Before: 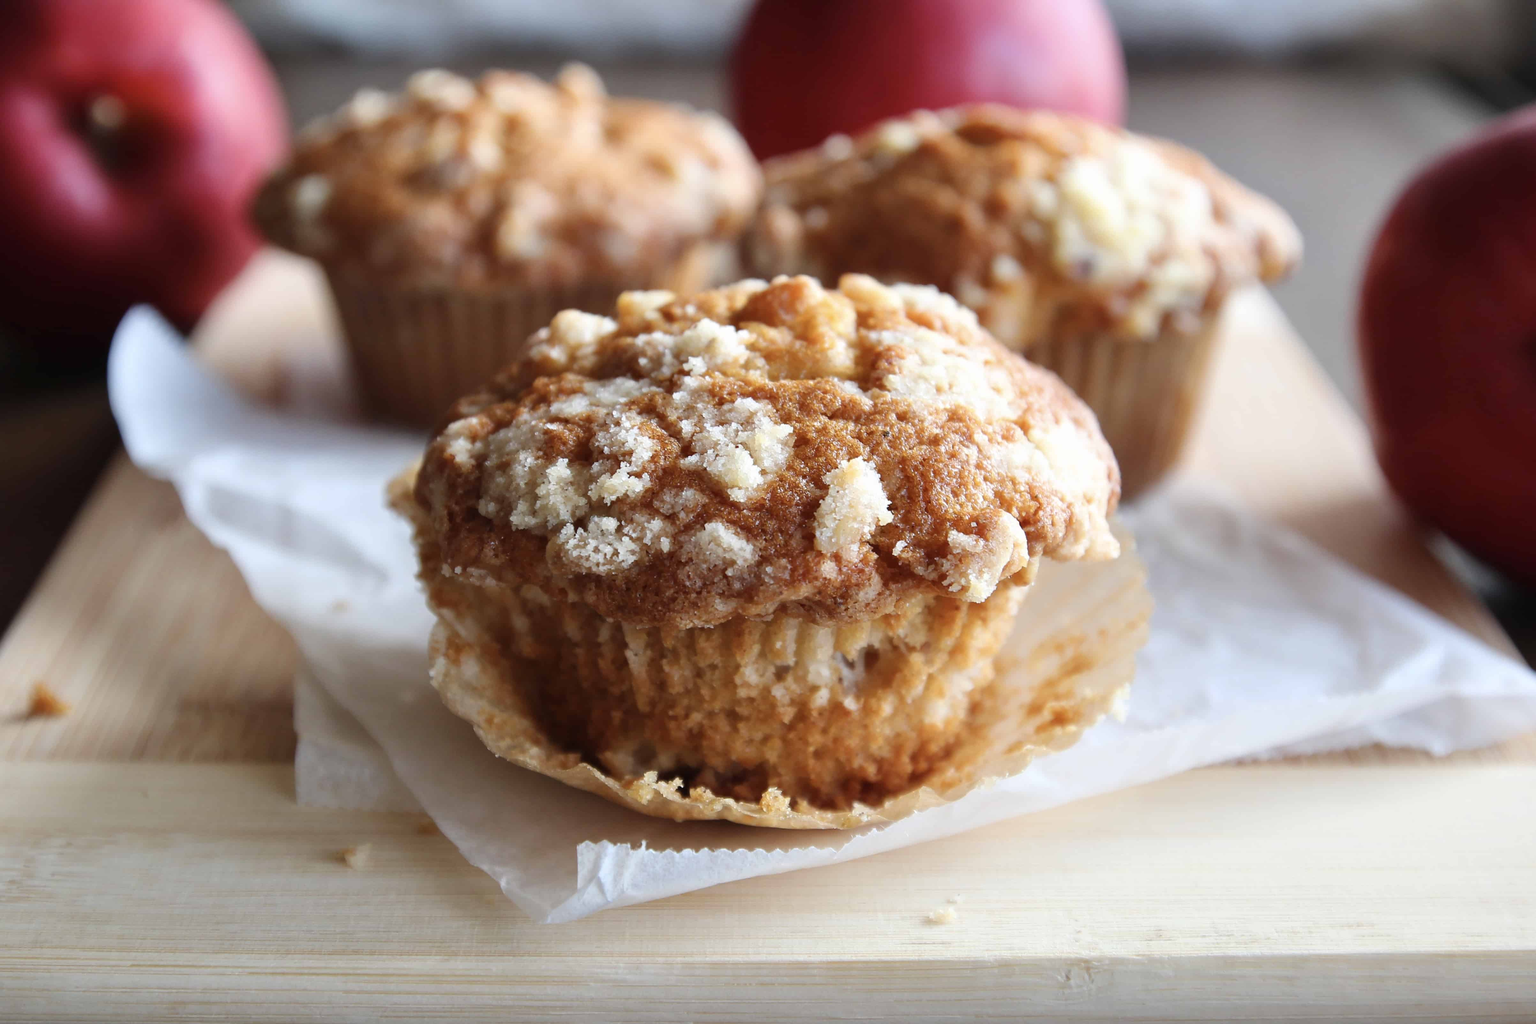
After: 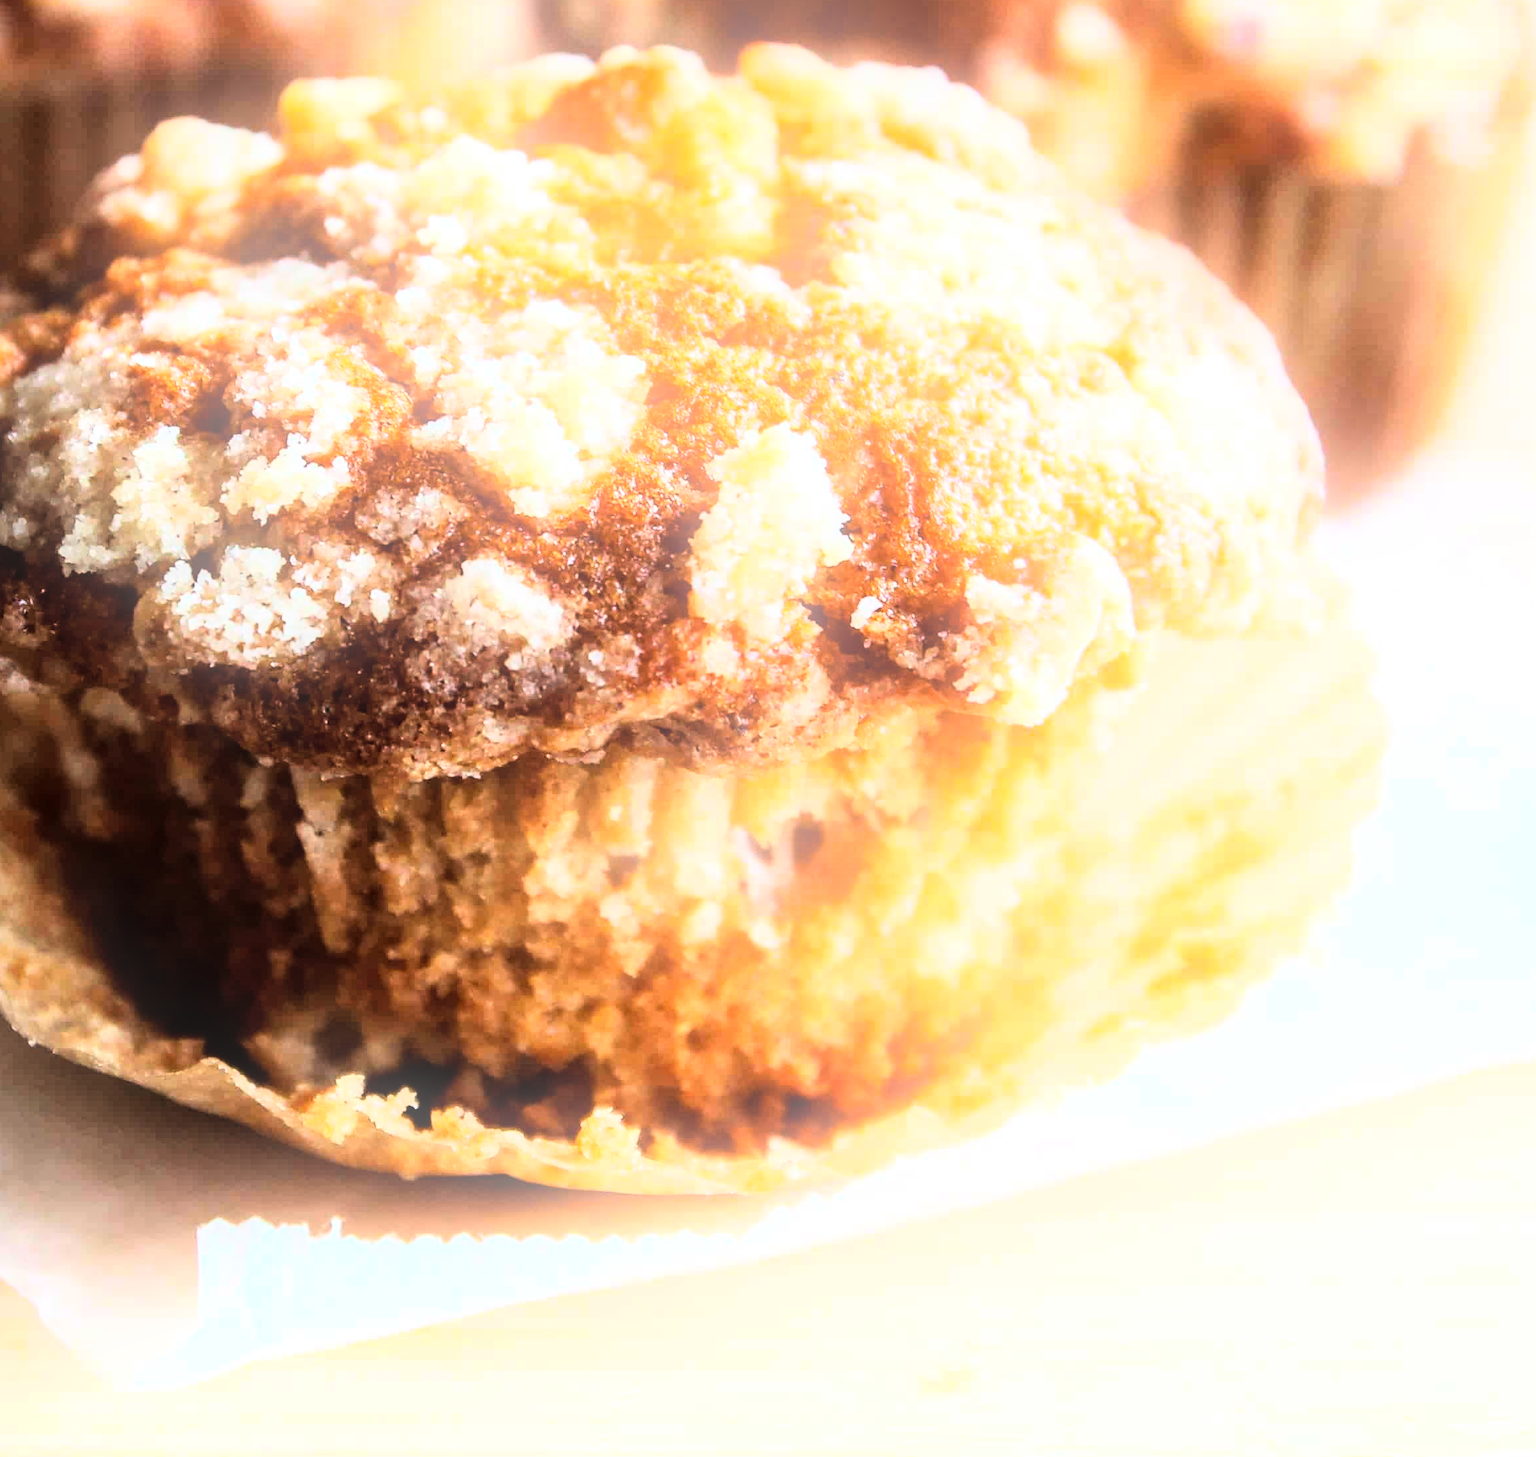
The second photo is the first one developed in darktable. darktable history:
local contrast: on, module defaults
bloom: on, module defaults
rgb curve: curves: ch0 [(0, 0) (0.21, 0.15) (0.24, 0.21) (0.5, 0.75) (0.75, 0.96) (0.89, 0.99) (1, 1)]; ch1 [(0, 0.02) (0.21, 0.13) (0.25, 0.2) (0.5, 0.67) (0.75, 0.9) (0.89, 0.97) (1, 1)]; ch2 [(0, 0.02) (0.21, 0.13) (0.25, 0.2) (0.5, 0.67) (0.75, 0.9) (0.89, 0.97) (1, 1)], compensate middle gray true
crop: left 31.379%, top 24.658%, right 20.326%, bottom 6.628%
